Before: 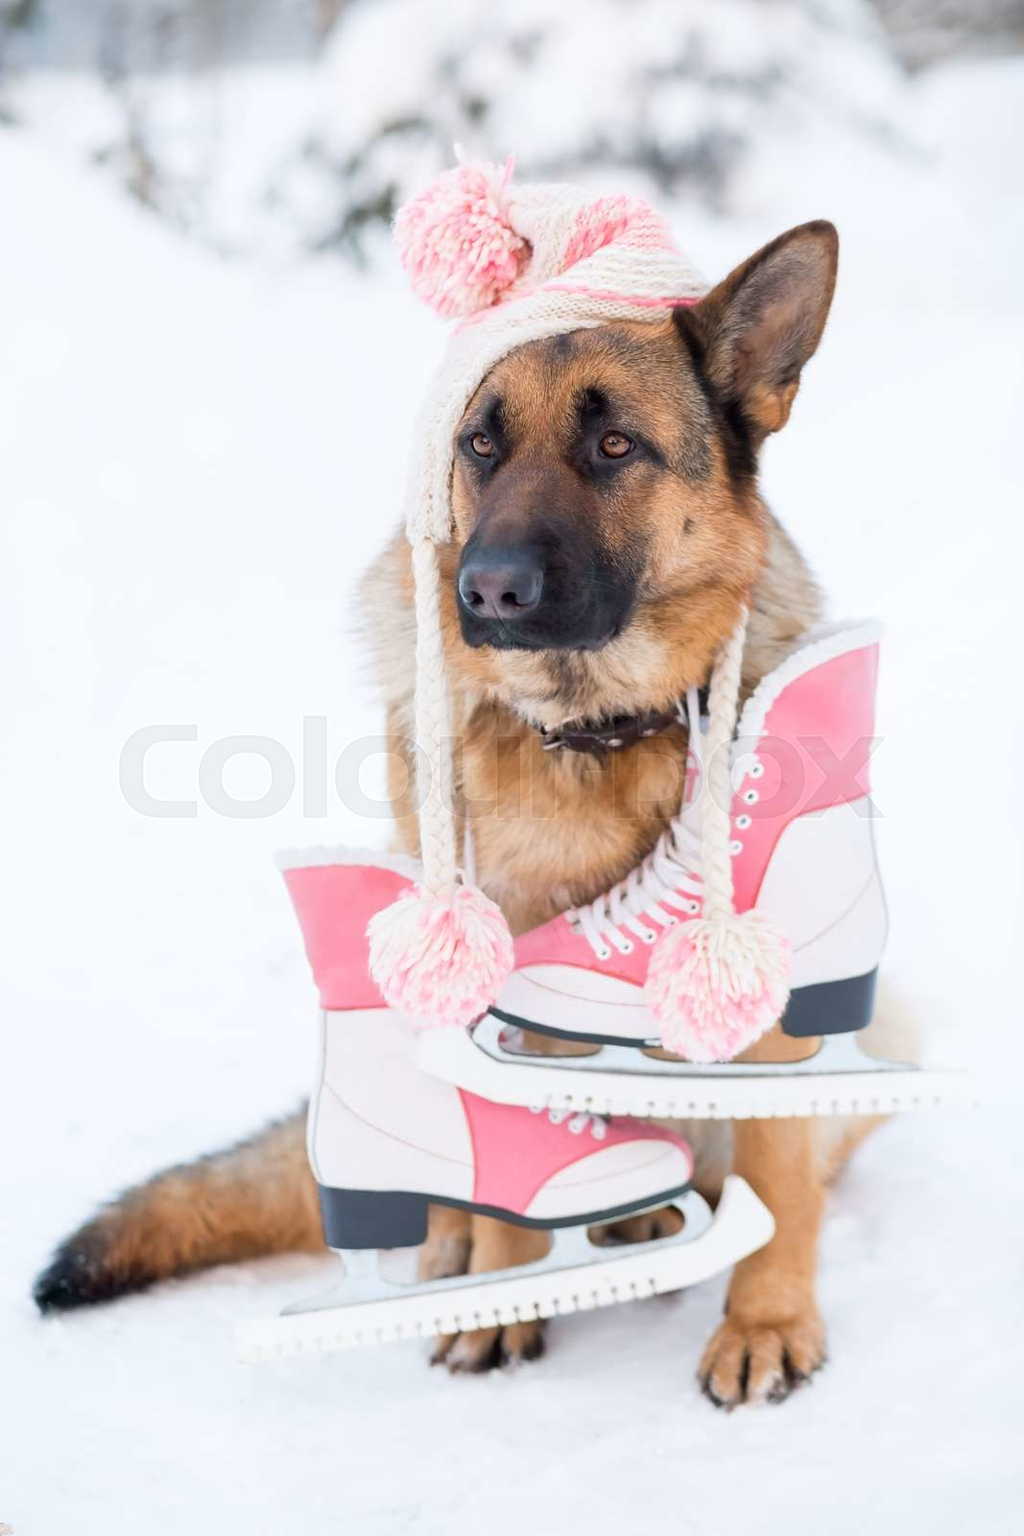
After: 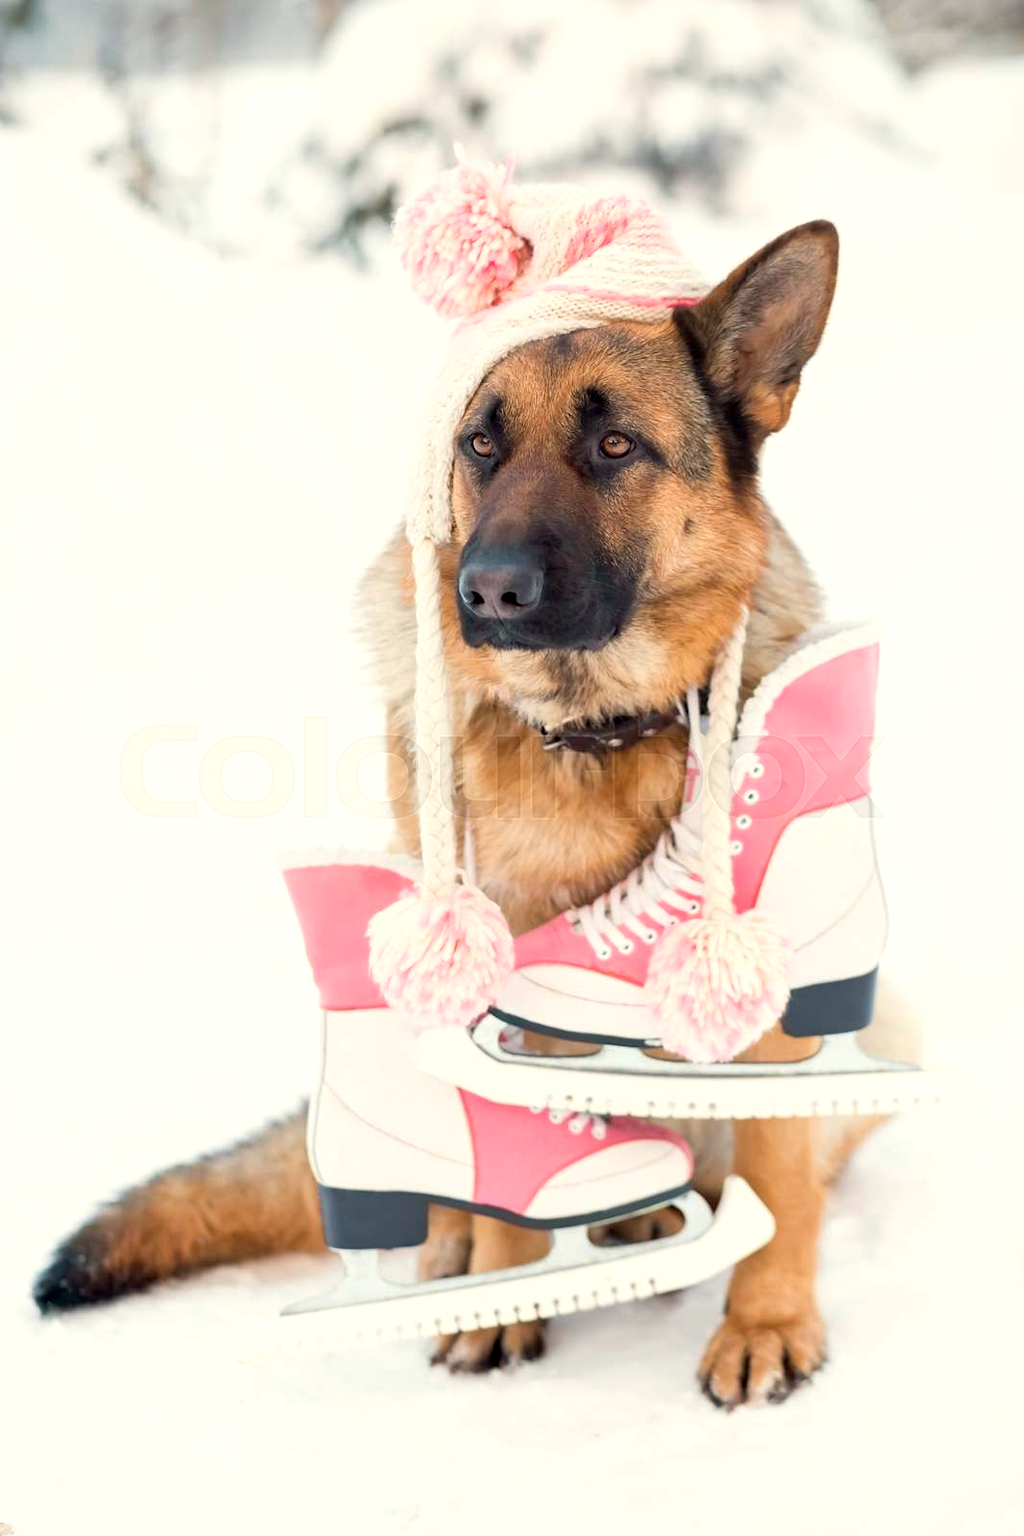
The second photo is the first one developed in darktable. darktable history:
levels: levels [0, 0.474, 0.947]
haze removal: compatibility mode true, adaptive false
white balance: red 1.029, blue 0.92
